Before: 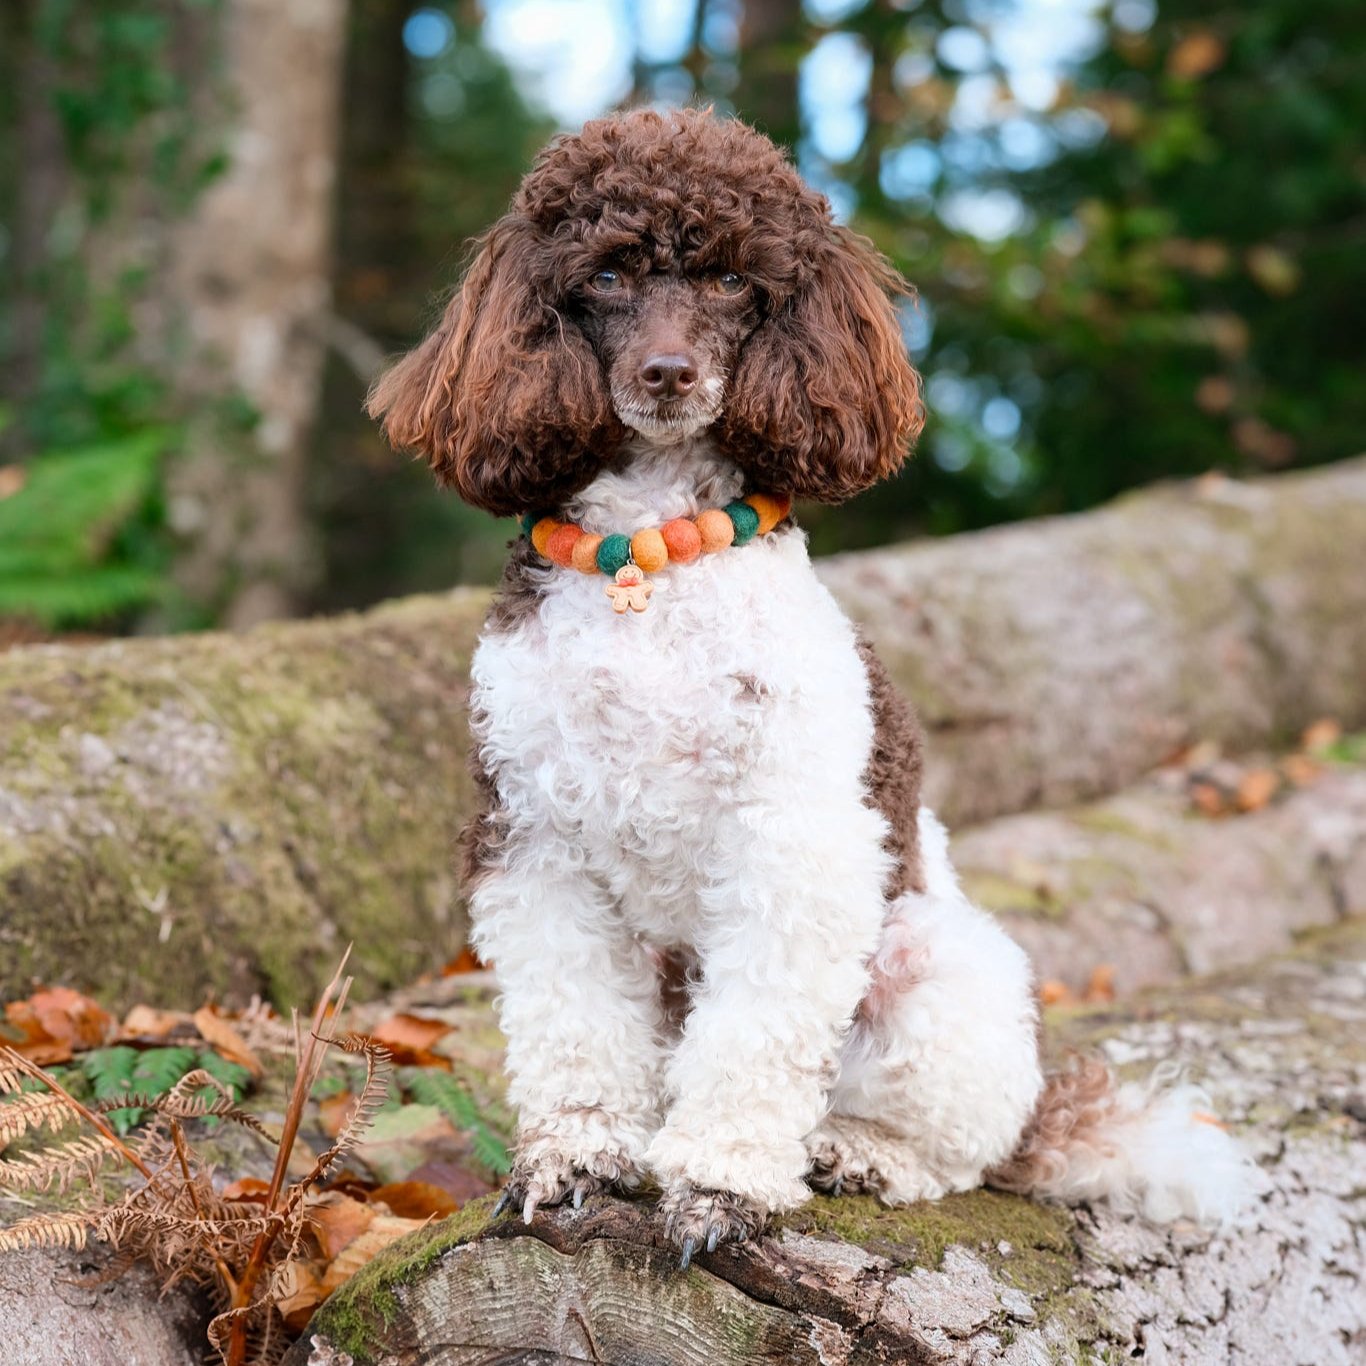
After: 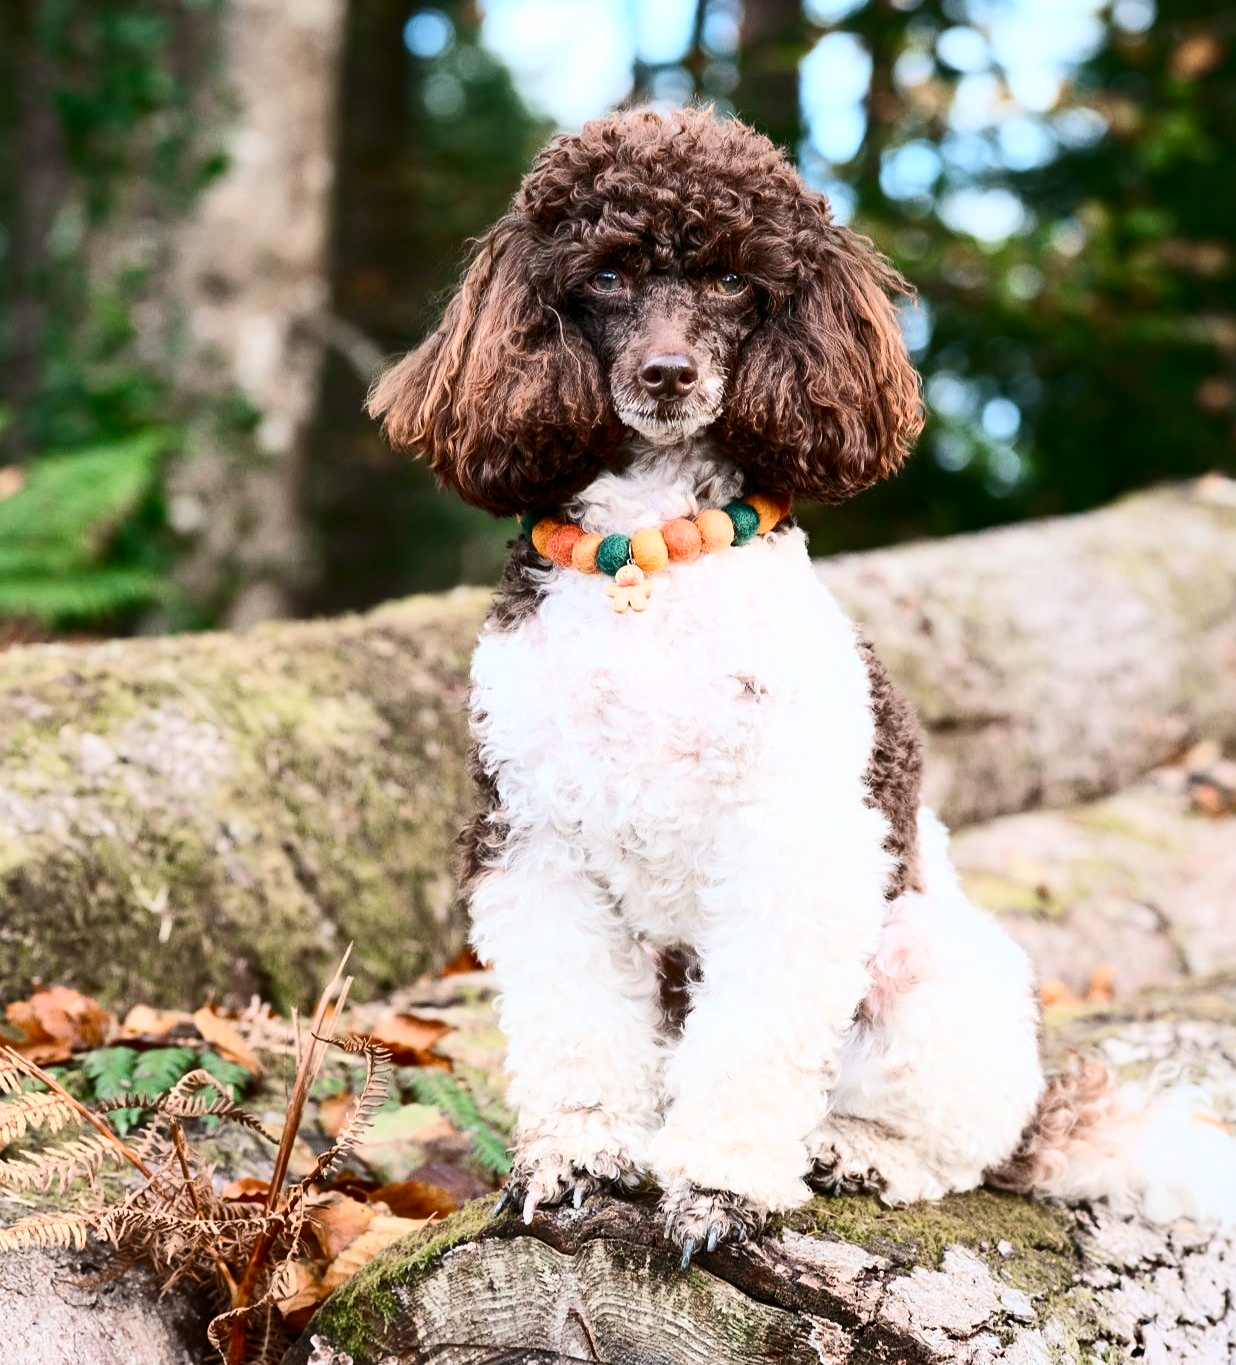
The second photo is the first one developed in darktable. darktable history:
contrast brightness saturation: contrast 0.39, brightness 0.1
crop: right 9.509%, bottom 0.031%
